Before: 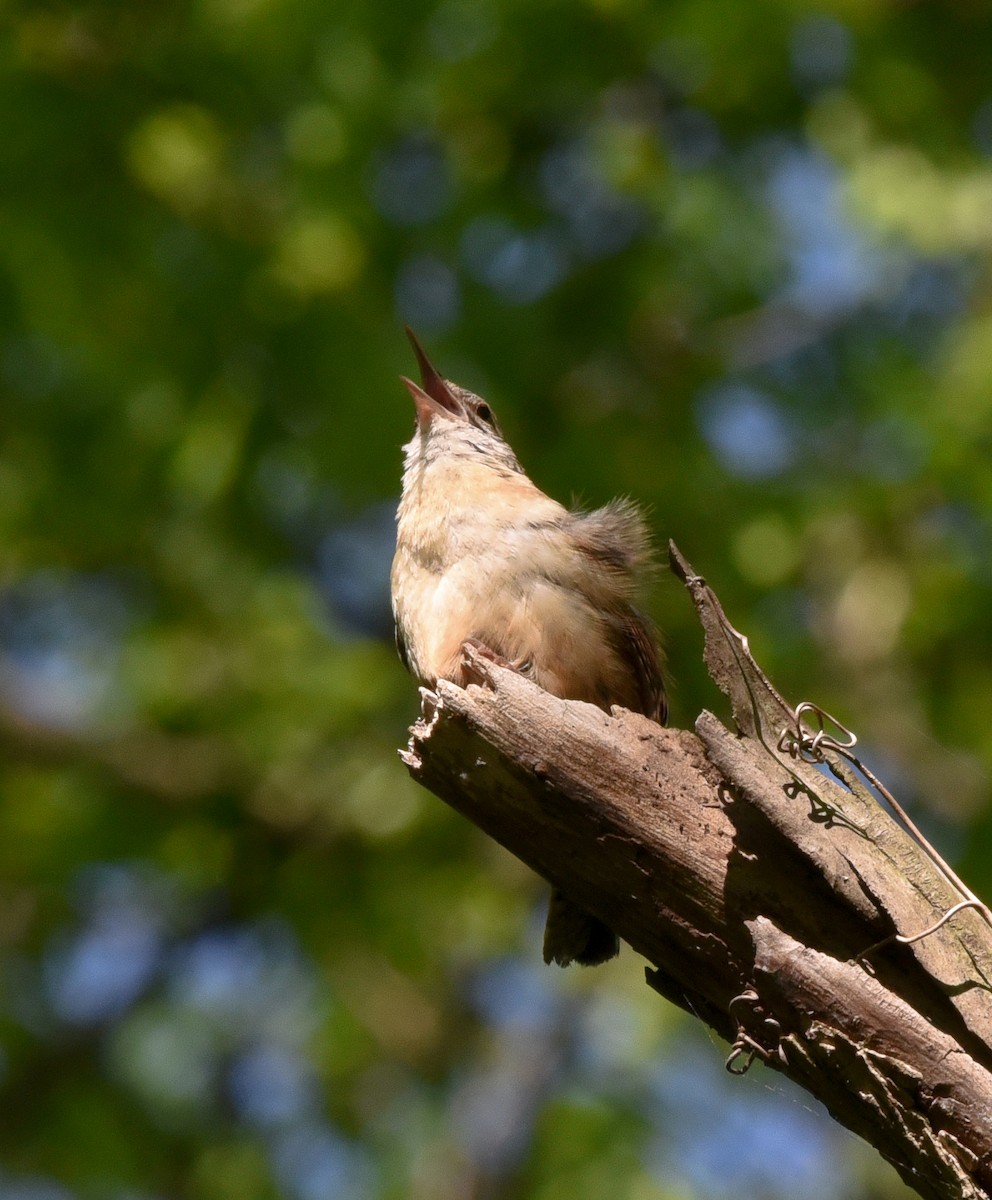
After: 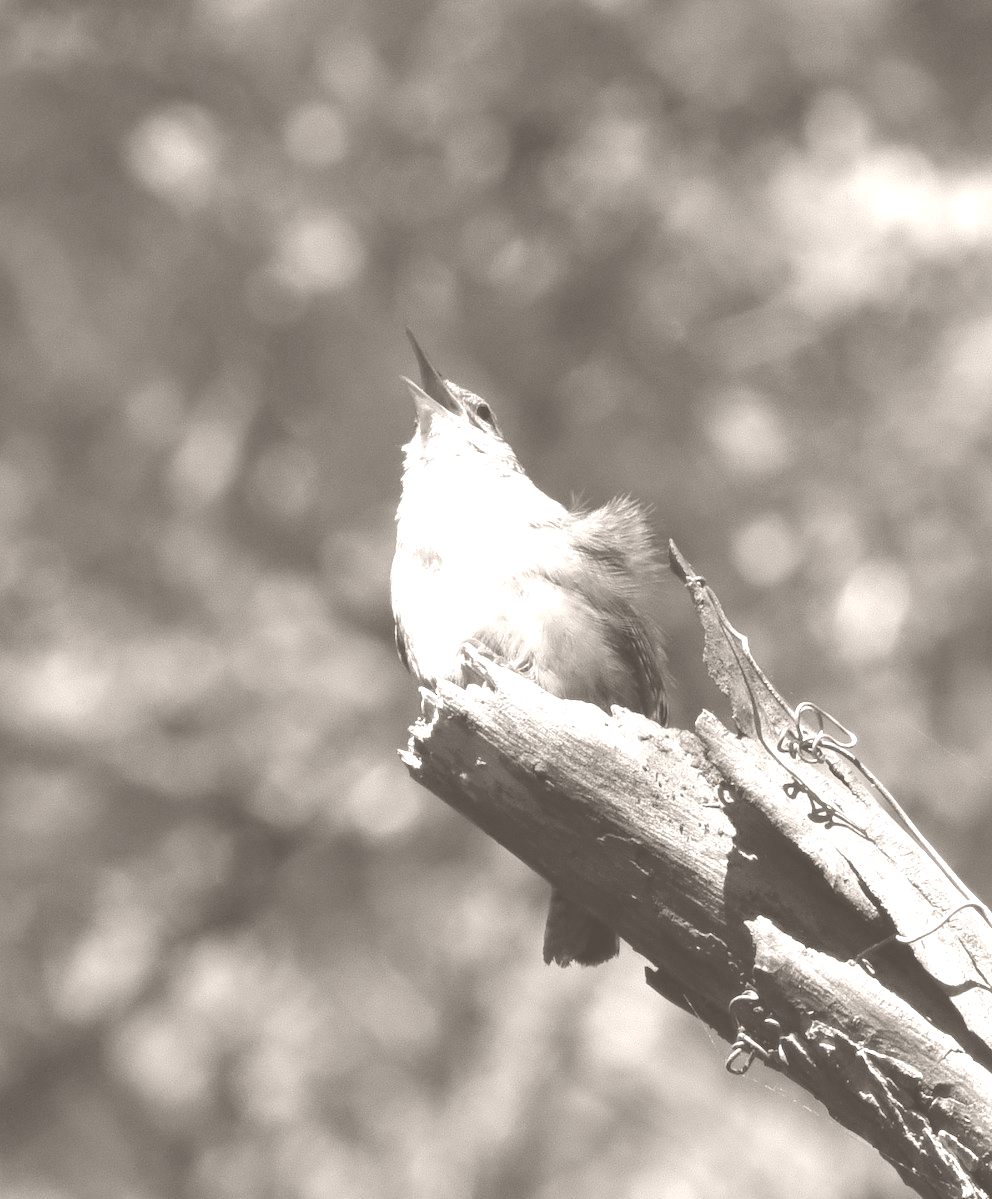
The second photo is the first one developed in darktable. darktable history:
colorize: hue 34.49°, saturation 35.33%, source mix 100%, lightness 55%, version 1
exposure: exposure 0.2 EV, compensate highlight preservation false
crop: bottom 0.071%
contrast brightness saturation: contrast 0.06, brightness -0.01, saturation -0.23
